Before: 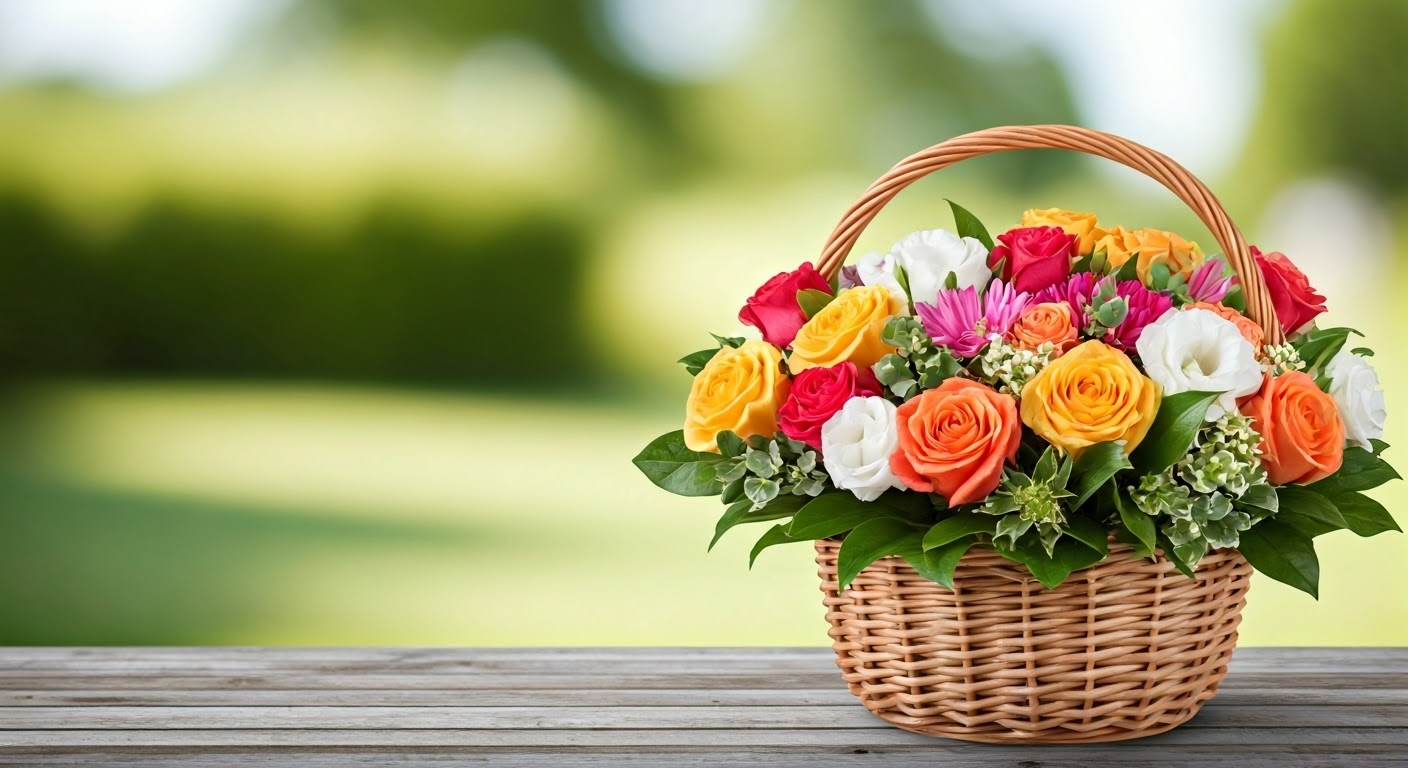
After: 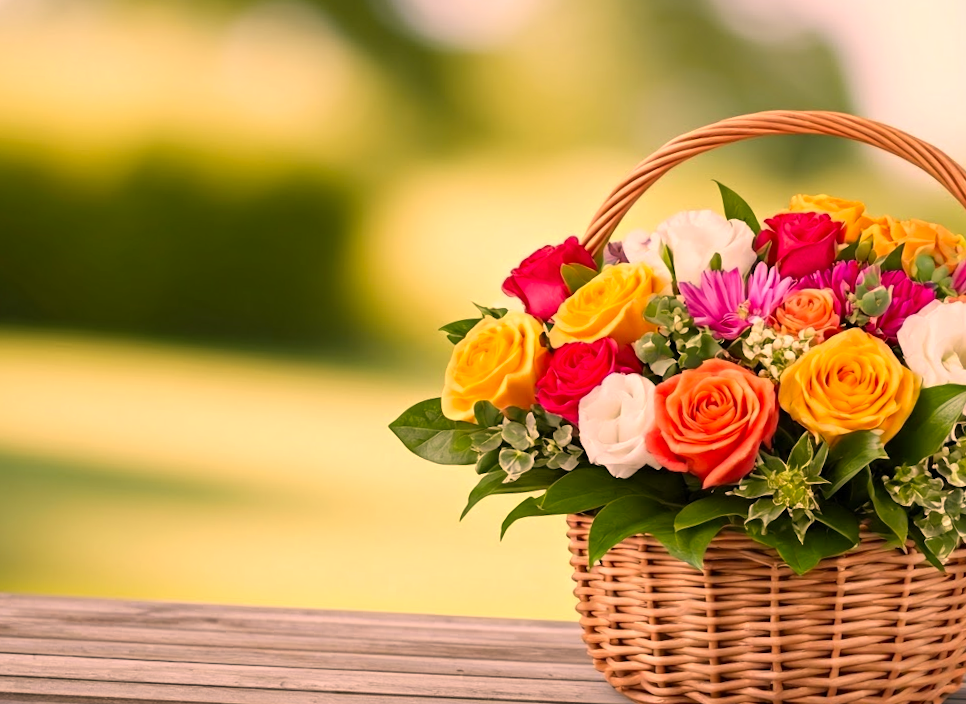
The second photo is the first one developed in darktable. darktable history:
color correction: highlights a* 22.24, highlights b* 21.56
crop and rotate: angle -2.83°, left 14.149%, top 0.016%, right 11.072%, bottom 0.036%
